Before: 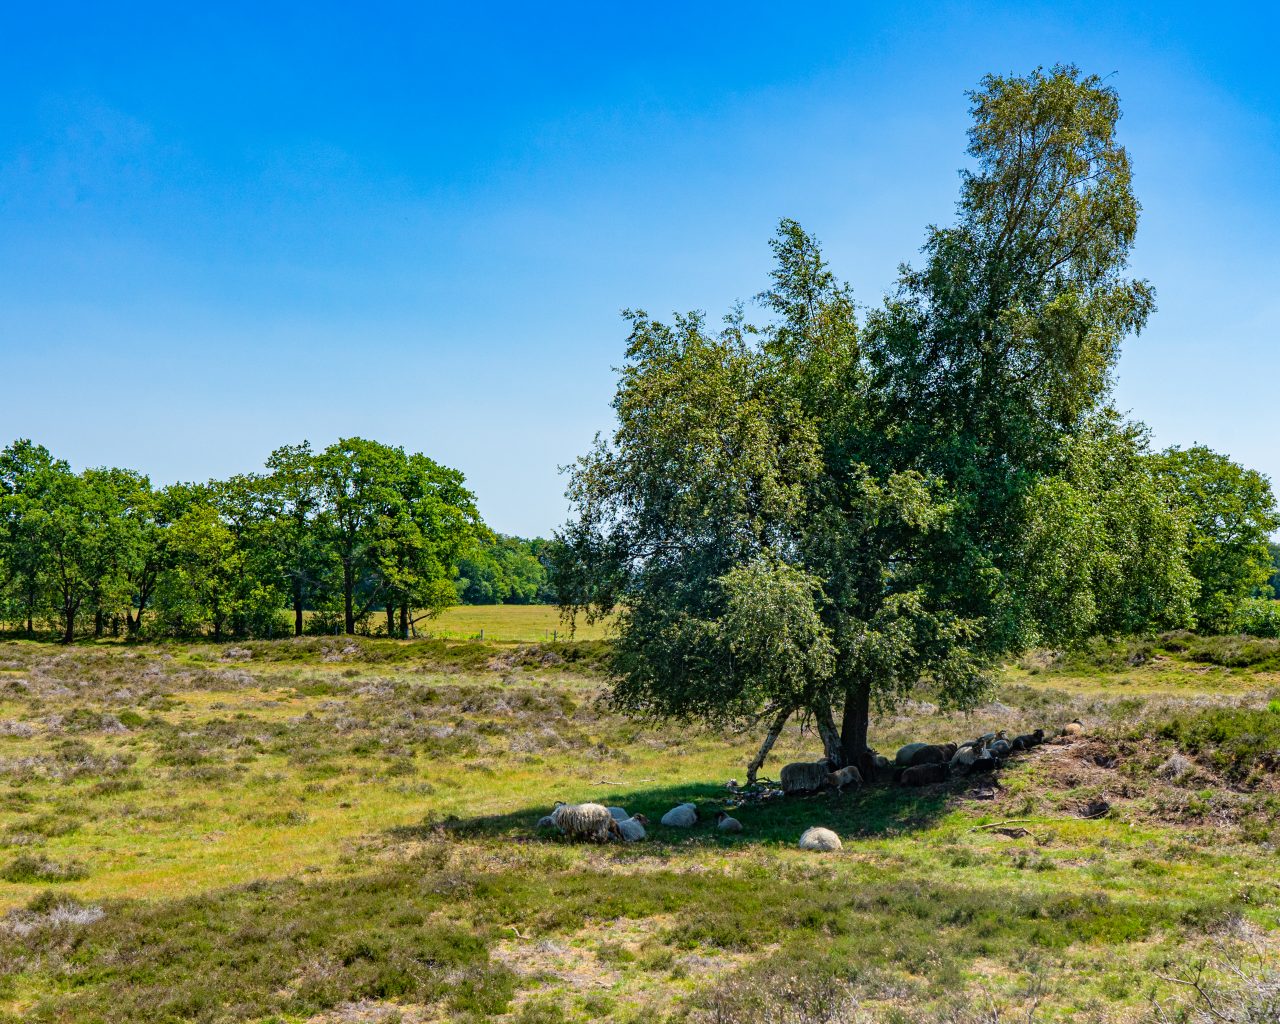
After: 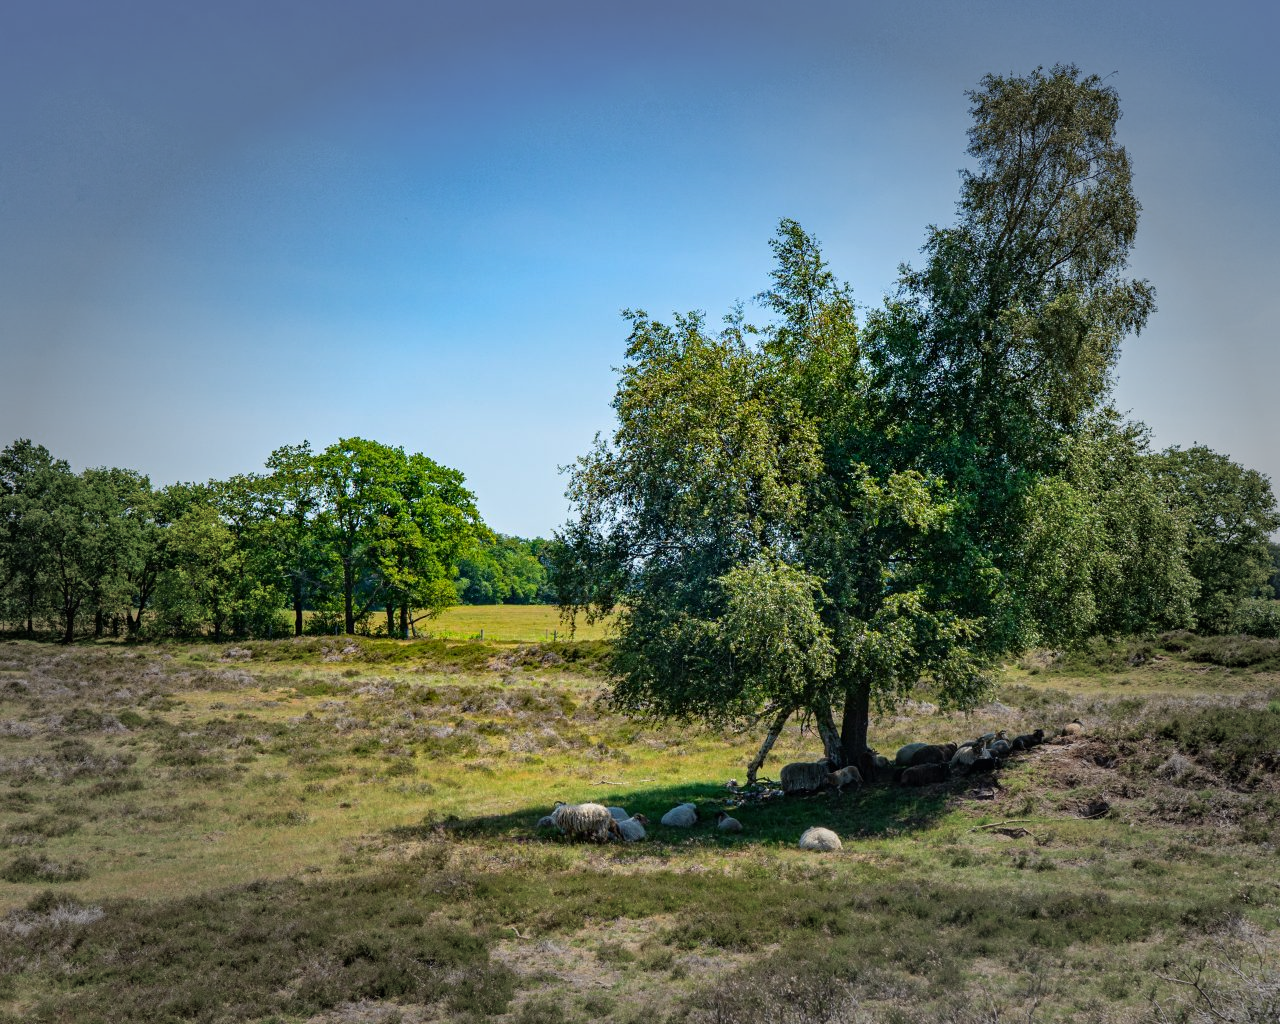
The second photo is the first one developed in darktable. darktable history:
vignetting: fall-off start 48.41%, automatic ratio true, width/height ratio 1.29, unbound false
tone equalizer: on, module defaults
